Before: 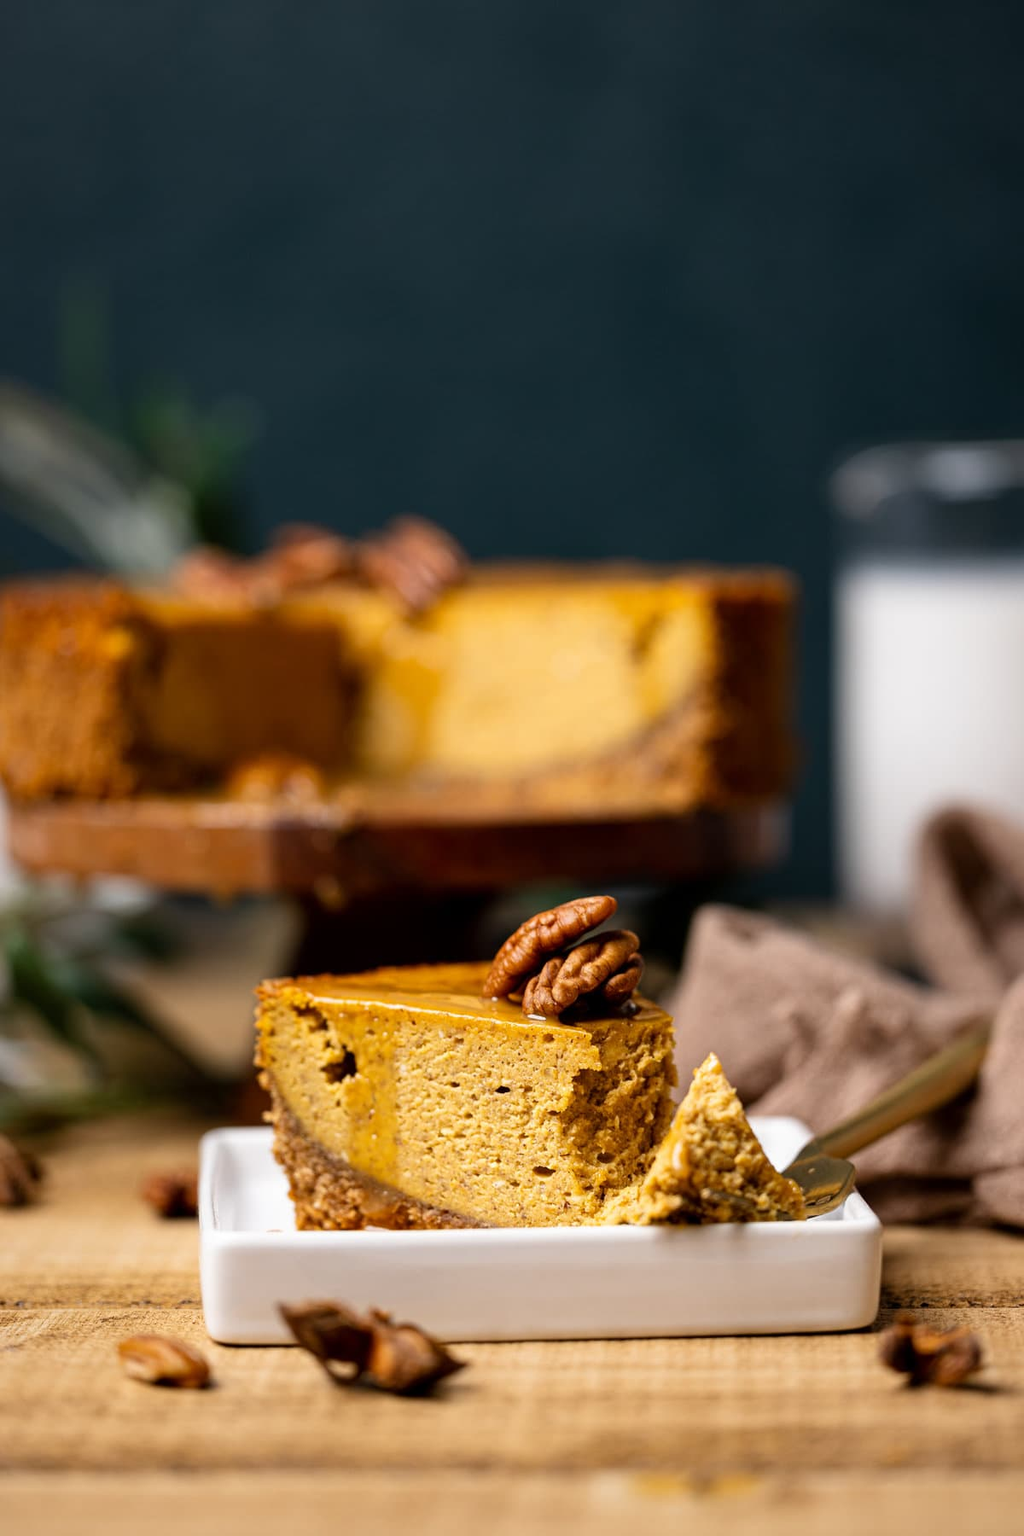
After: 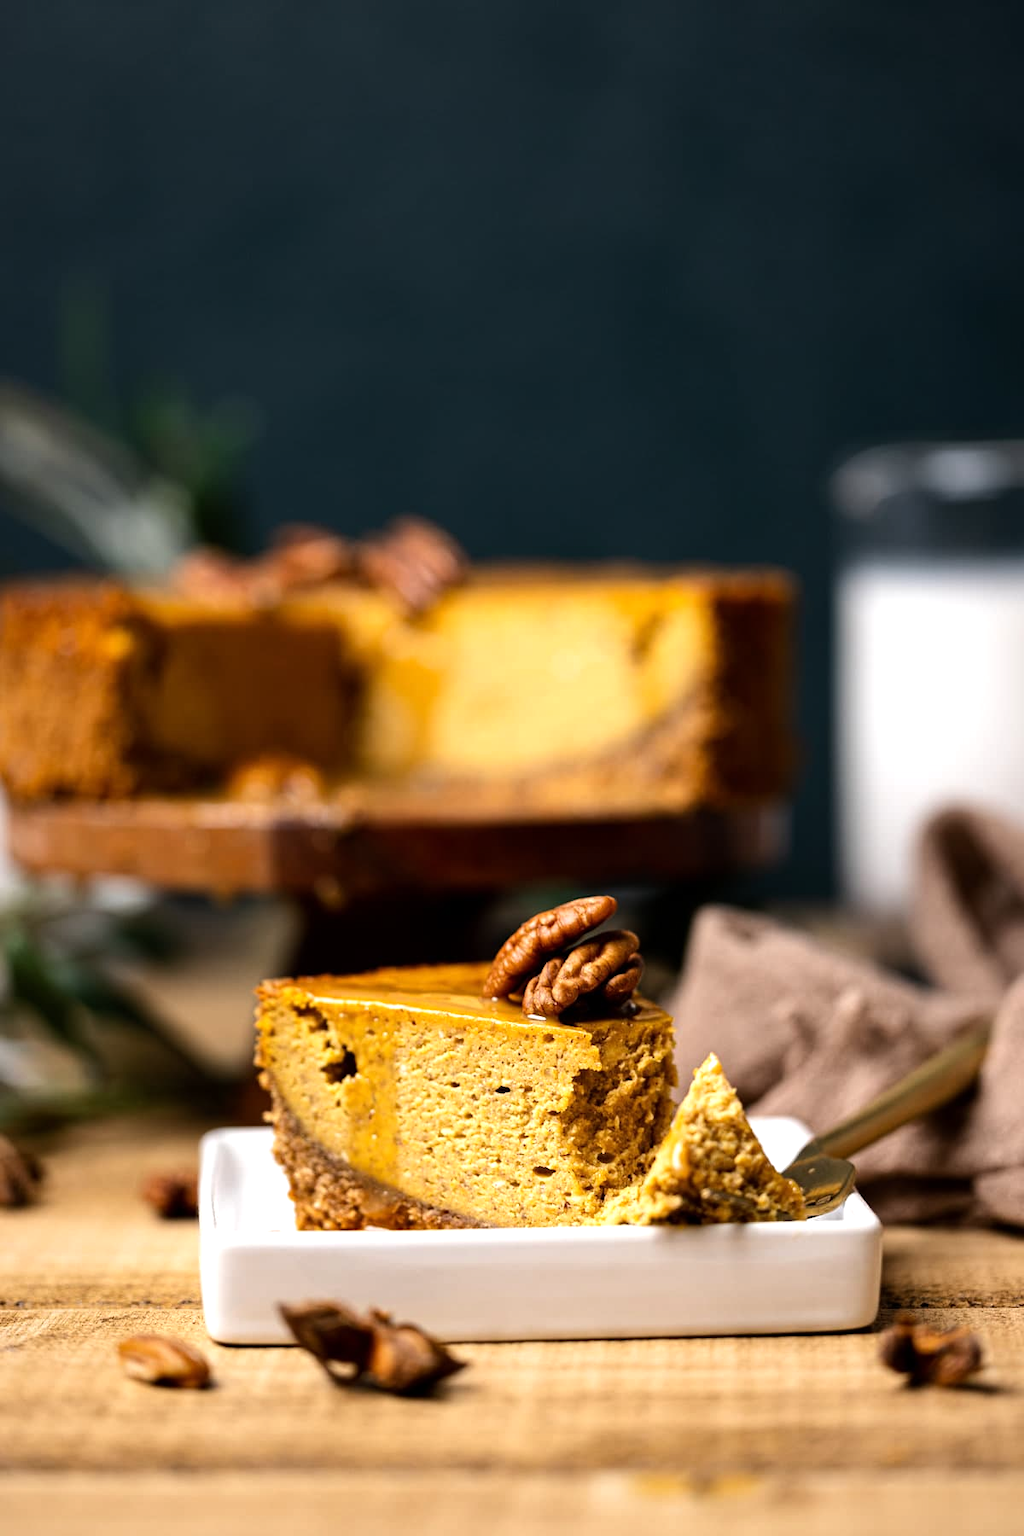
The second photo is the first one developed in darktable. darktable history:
tone equalizer: -8 EV -0.427 EV, -7 EV -0.406 EV, -6 EV -0.322 EV, -5 EV -0.207 EV, -3 EV 0.23 EV, -2 EV 0.318 EV, -1 EV 0.406 EV, +0 EV 0.416 EV, edges refinement/feathering 500, mask exposure compensation -1.25 EV, preserve details no
